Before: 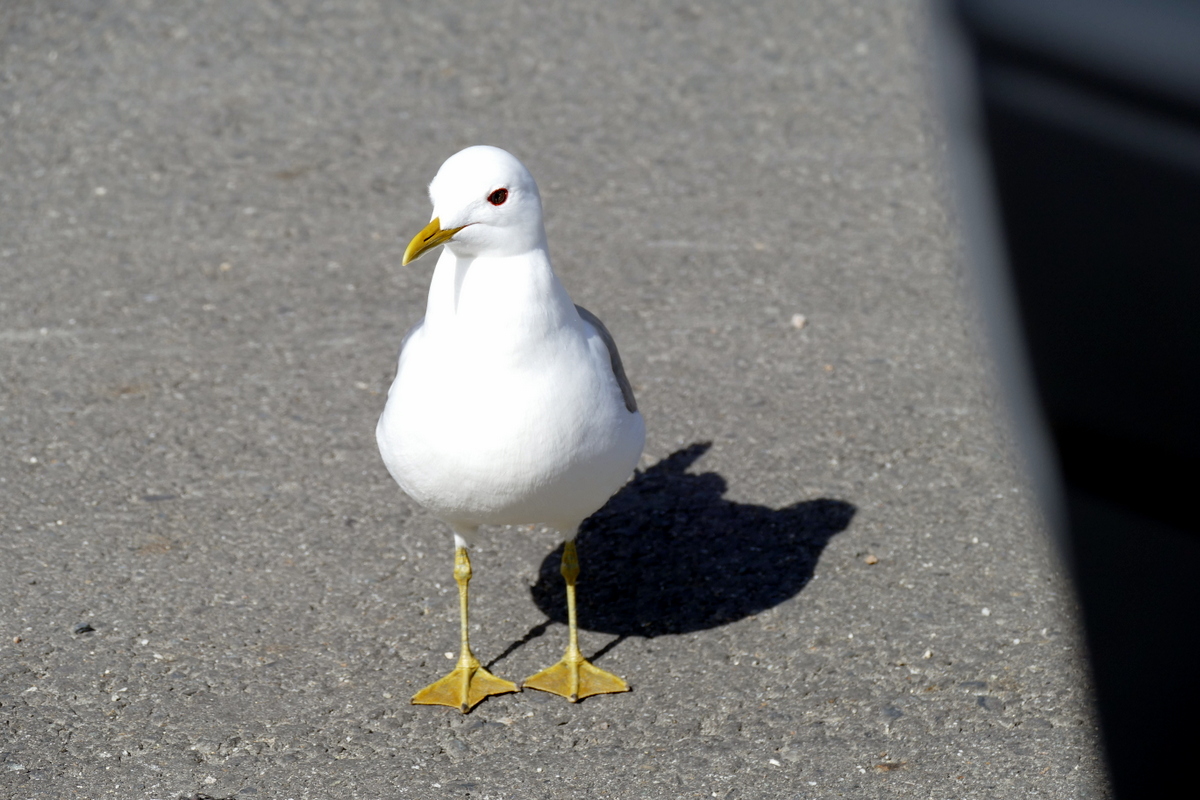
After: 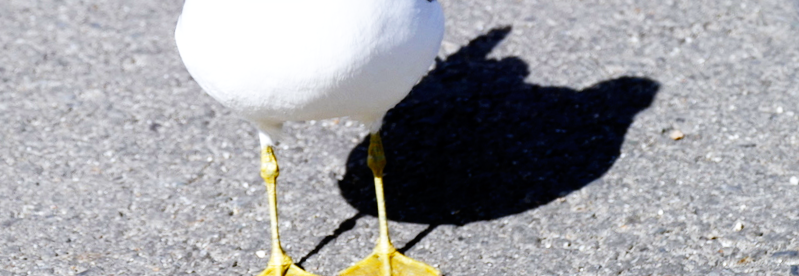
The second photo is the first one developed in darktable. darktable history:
exposure: exposure -0.36 EV, compensate highlight preservation false
rotate and perspective: rotation -3.18°, automatic cropping off
color calibration: illuminant as shot in camera, x 0.358, y 0.373, temperature 4628.91 K
crop: left 18.091%, top 51.13%, right 17.525%, bottom 16.85%
local contrast: mode bilateral grid, contrast 20, coarseness 50, detail 120%, midtone range 0.2
base curve: curves: ch0 [(0, 0) (0.007, 0.004) (0.027, 0.03) (0.046, 0.07) (0.207, 0.54) (0.442, 0.872) (0.673, 0.972) (1, 1)], preserve colors none
